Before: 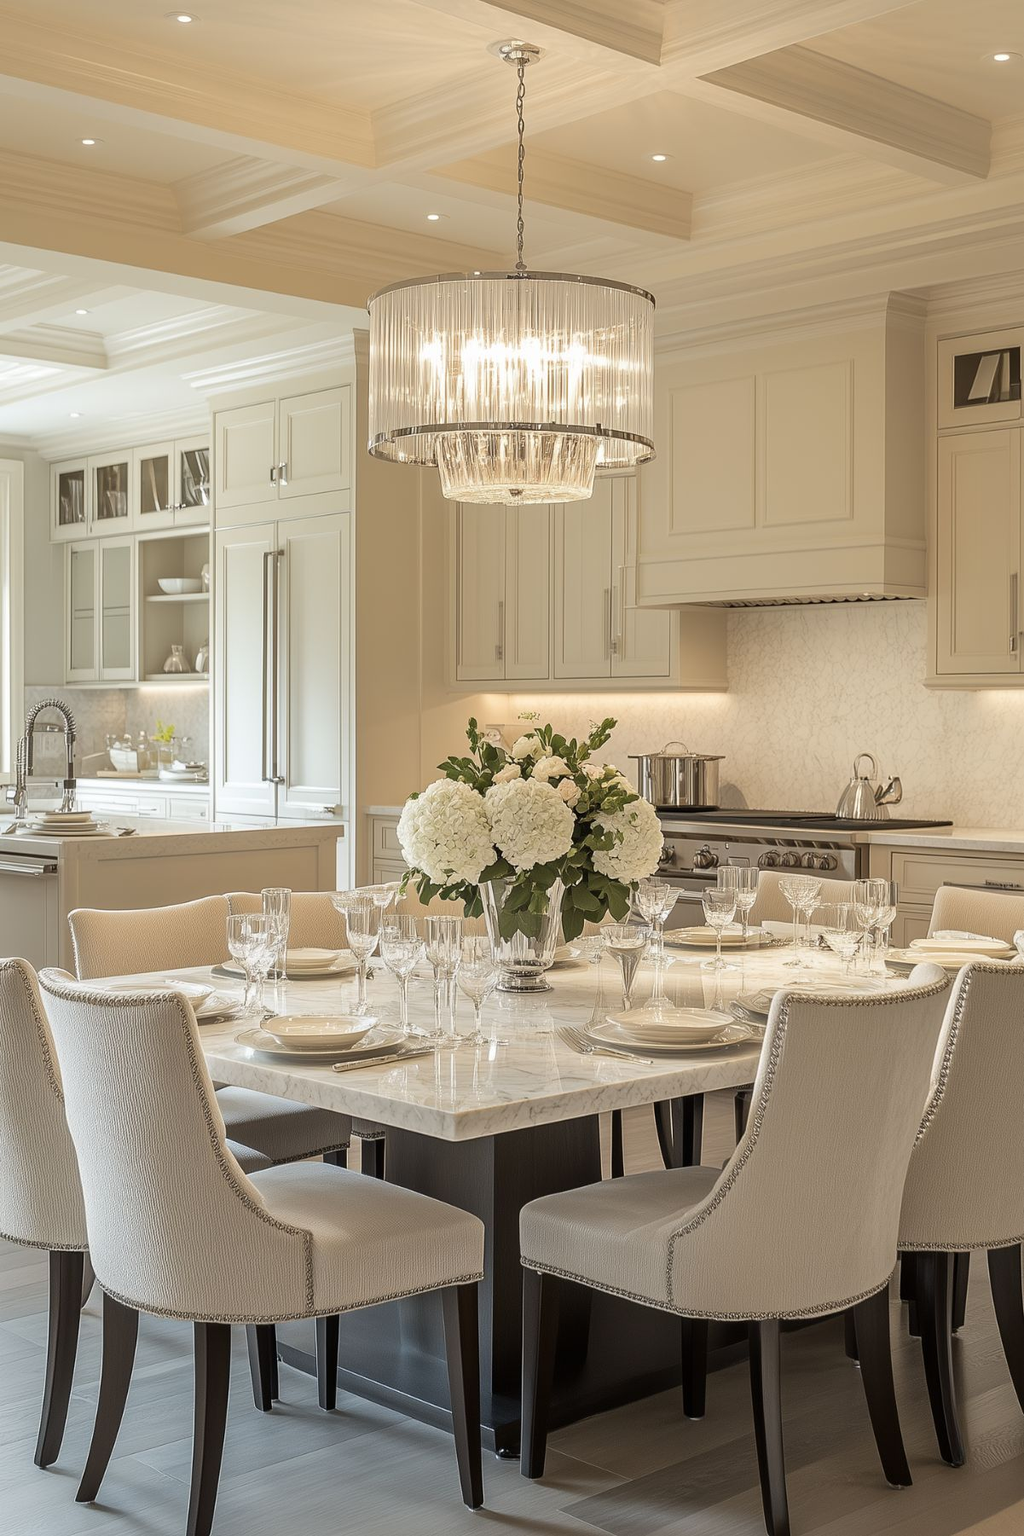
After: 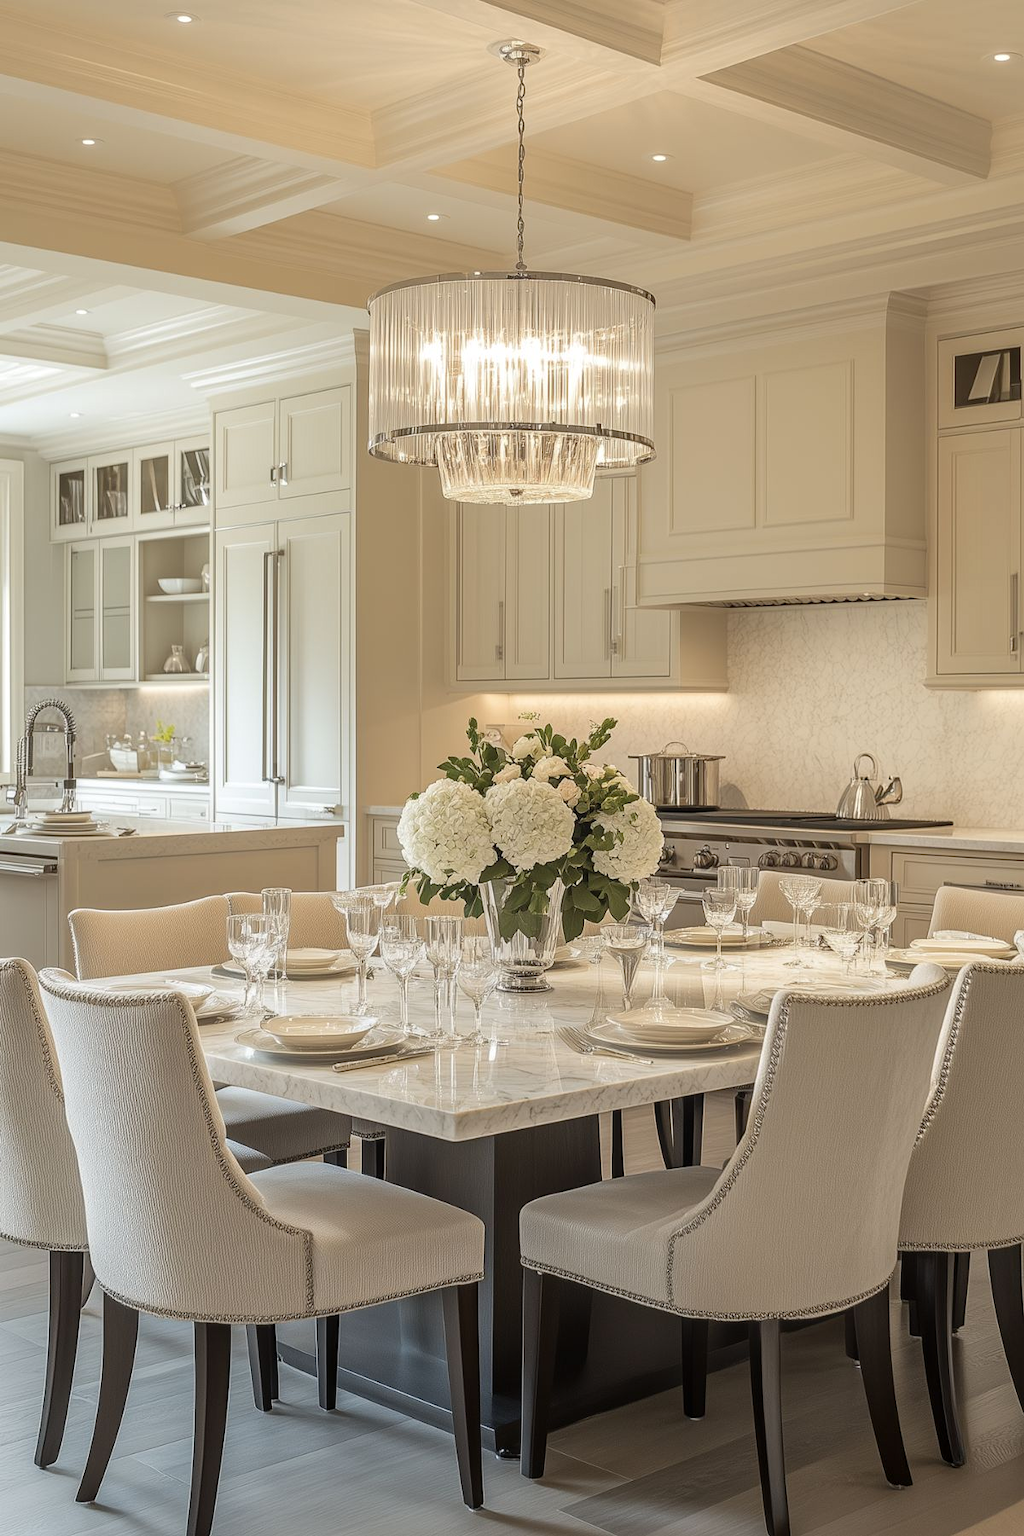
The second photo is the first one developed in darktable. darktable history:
local contrast: detail 110%
